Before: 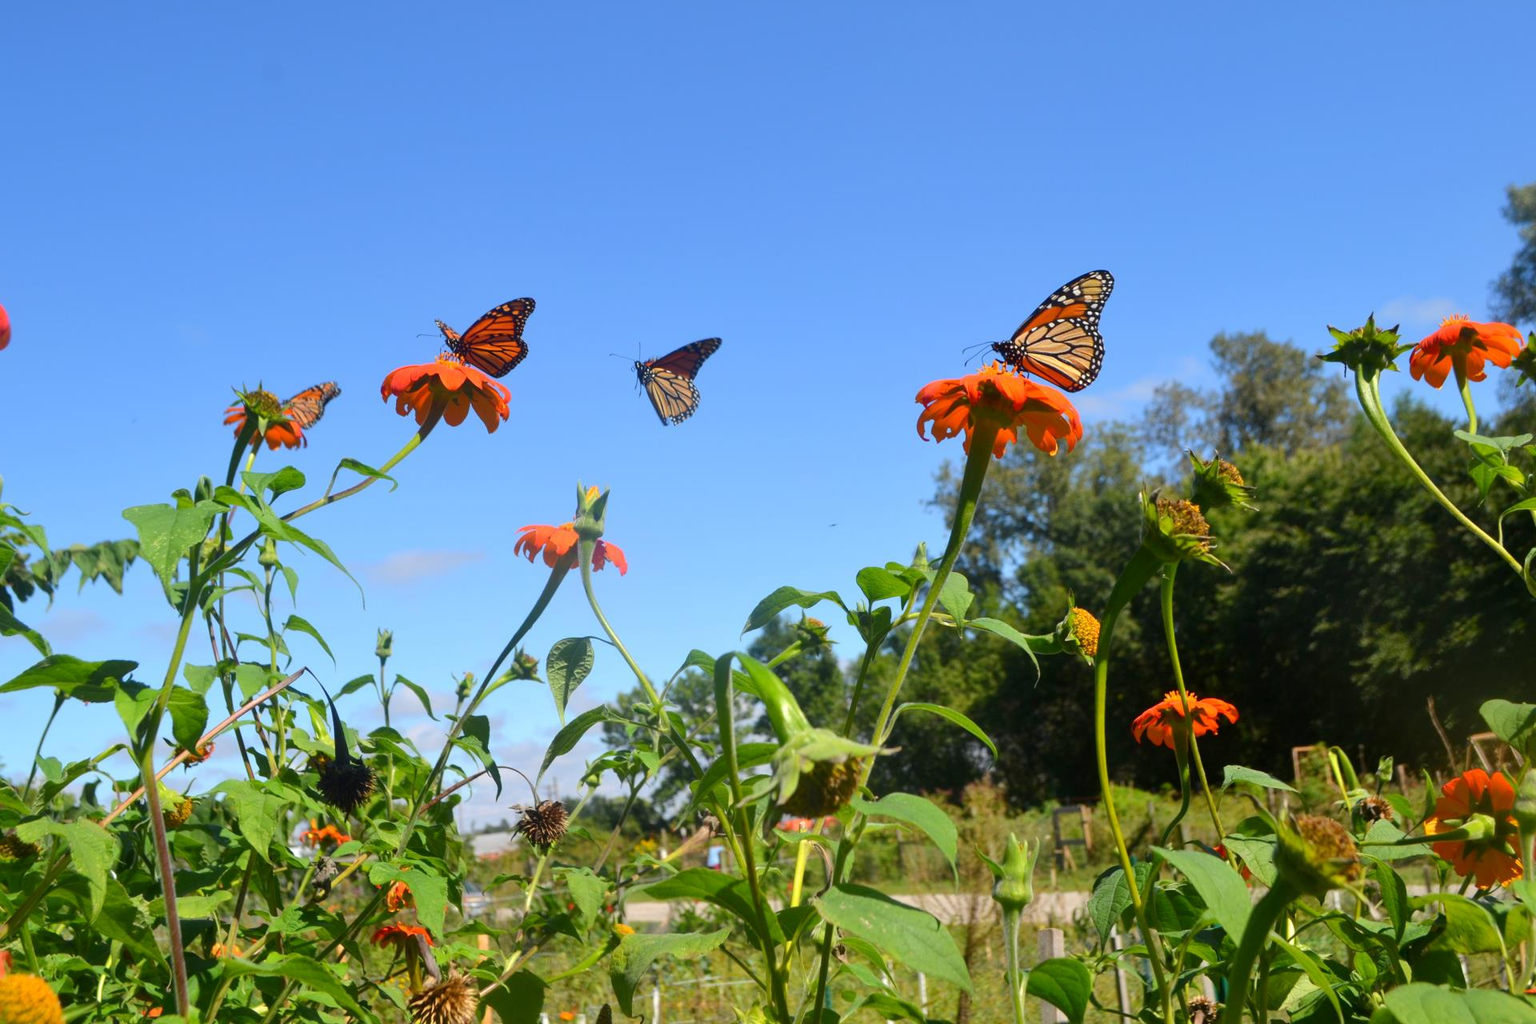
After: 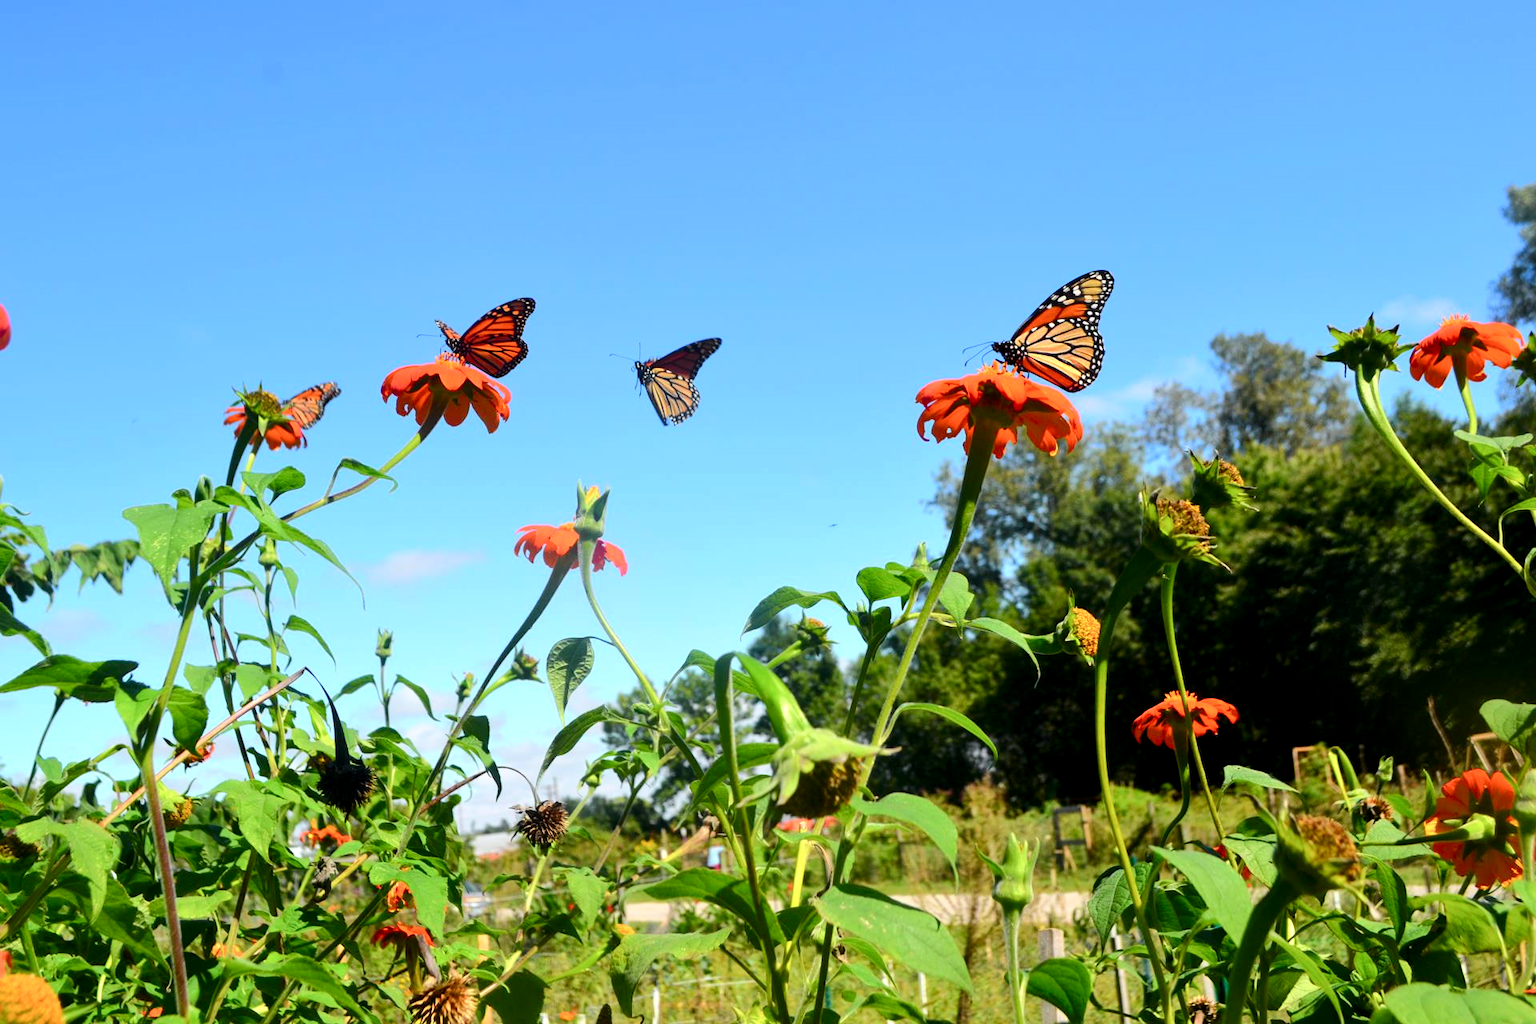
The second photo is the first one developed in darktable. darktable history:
levels: levels [0.016, 0.484, 0.953]
local contrast: mode bilateral grid, contrast 15, coarseness 36, detail 105%, midtone range 0.2
tone curve: curves: ch0 [(0, 0) (0.035, 0.011) (0.133, 0.076) (0.285, 0.265) (0.491, 0.541) (0.617, 0.693) (0.704, 0.77) (0.794, 0.865) (0.895, 0.938) (1, 0.976)]; ch1 [(0, 0) (0.318, 0.278) (0.444, 0.427) (0.502, 0.497) (0.543, 0.547) (0.601, 0.641) (0.746, 0.764) (1, 1)]; ch2 [(0, 0) (0.316, 0.292) (0.381, 0.37) (0.423, 0.448) (0.476, 0.482) (0.502, 0.5) (0.543, 0.547) (0.587, 0.613) (0.642, 0.672) (0.704, 0.727) (0.865, 0.827) (1, 0.951)], color space Lab, independent channels, preserve colors none
